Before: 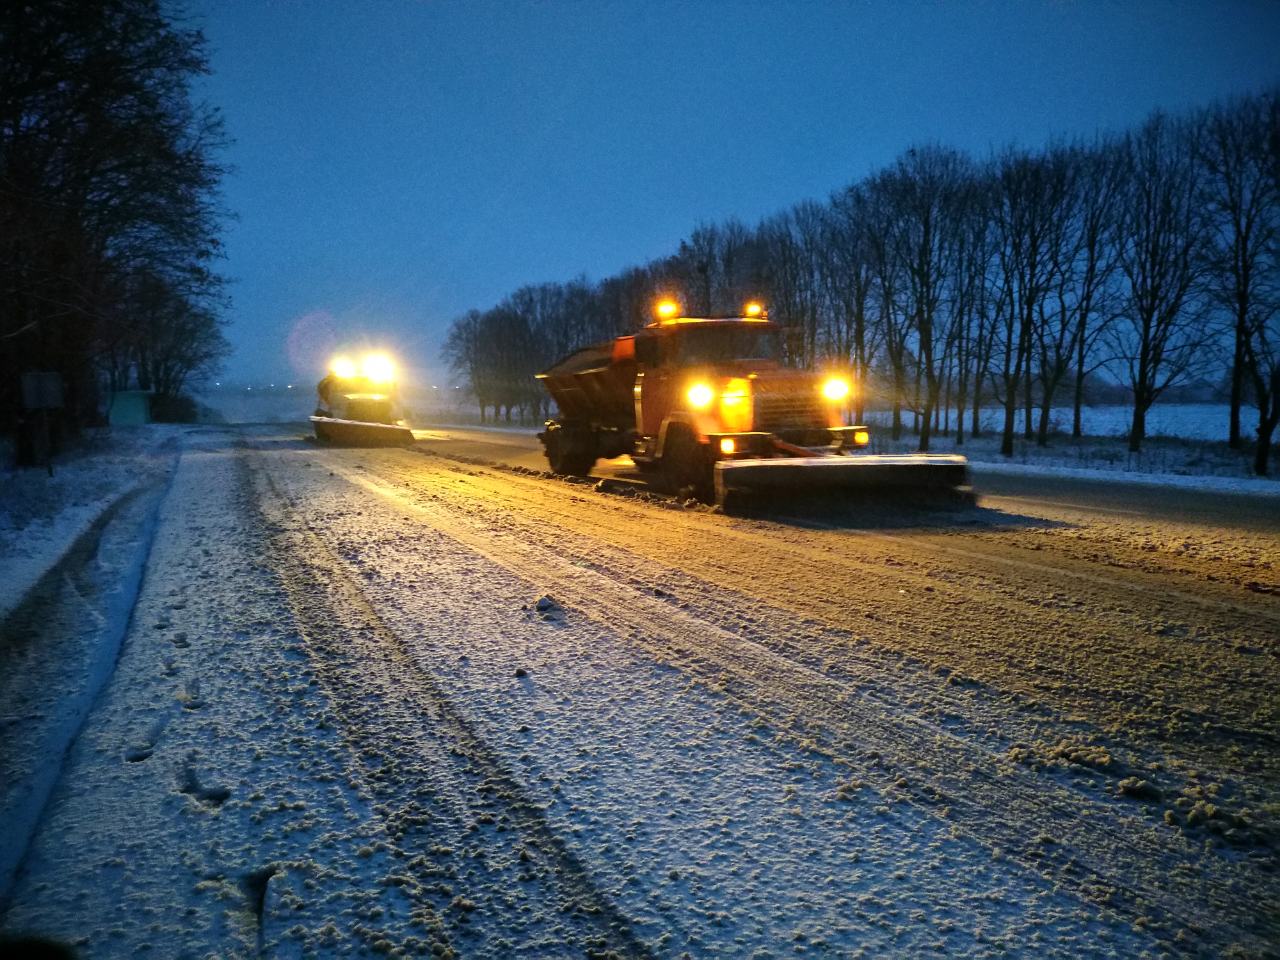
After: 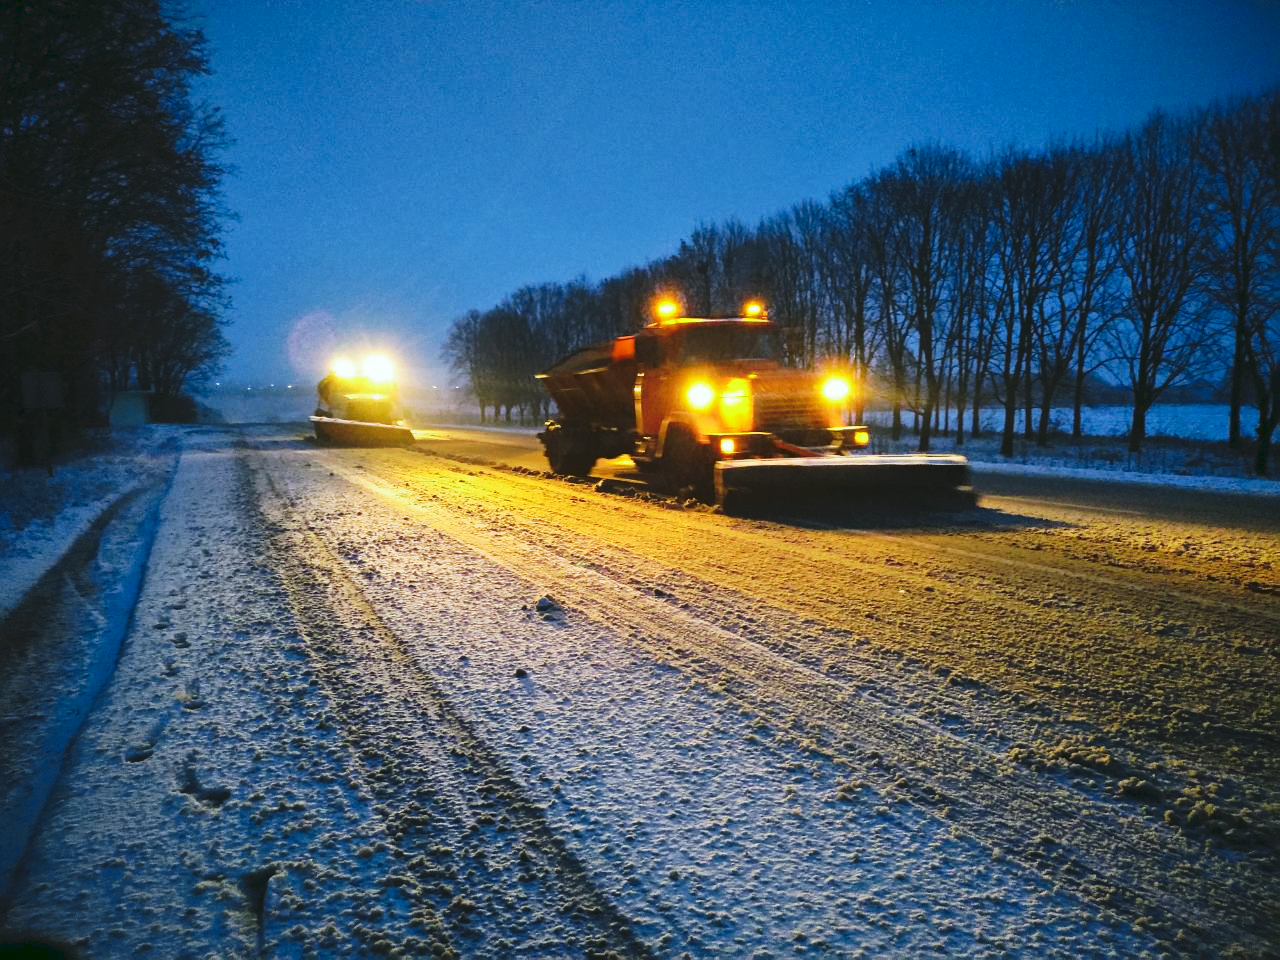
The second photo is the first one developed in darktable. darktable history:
tone curve: curves: ch0 [(0, 0) (0.003, 0.065) (0.011, 0.072) (0.025, 0.09) (0.044, 0.104) (0.069, 0.116) (0.1, 0.127) (0.136, 0.15) (0.177, 0.184) (0.224, 0.223) (0.277, 0.28) (0.335, 0.361) (0.399, 0.443) (0.468, 0.525) (0.543, 0.616) (0.623, 0.713) (0.709, 0.79) (0.801, 0.866) (0.898, 0.933) (1, 1)], preserve colors none
color look up table: target L [97.17, 92.57, 84.54, 88.96, 86.03, 74.12, 69.99, 56.4, 62.69, 61.37, 46.23, 31.88, 3.554, 200.89, 90.79, 84.32, 72.04, 65.73, 63.65, 57.1, 52.18, 54.4, 51.67, 47.15, 45.32, 38.71, 31.16, 23.2, 18.5, 89.85, 73.5, 63.99, 65.32, 61.44, 60.04, 50.71, 52.33, 50.79, 42.79, 36.97, 38.5, 35.94, 33.1, 2.157, 77.13, 73.51, 72.93, 64, 32.6], target a [-38.59, -5.621, -52.44, -37.16, -29.07, -48, -5.688, -50.35, -16.34, -5.997, -29.1, -29.02, -6.803, 0, 0.557, -0.331, 37.84, 33.68, 26.98, 51.39, 68.68, 29.77, -0.268, 68.35, 64.53, 52.76, 6.667, 41.28, 13.96, 16.88, 39.64, 1.539, 58.84, 73.06, 29.56, 75.82, 80.82, 45.23, 4.945, 14.21, 61, 53.97, 36.65, 4.332, -11.43, -26.93, -33.59, -10.49, -13.11], target b [94.13, 6.963, 47.93, -1.947, 32.96, 18.81, 54.46, 44.35, 11.48, 56.85, 39.2, 24.12, 5.315, -0.001, 23.33, 78.52, 10.61, 64.65, 23.92, 50.42, 7.582, 56.57, 36.8, 9.386, 61.65, 44.79, 4.333, 5.185, 31.06, -18.35, -32.84, 0.552, -28.74, -55.78, -18.08, -8.206, -42.28, -34.98, -31.14, -62.86, -62.67, -12.07, -80.05, -29.47, -16.8, -32.07, -4.448, -45.04, -13.19], num patches 49
